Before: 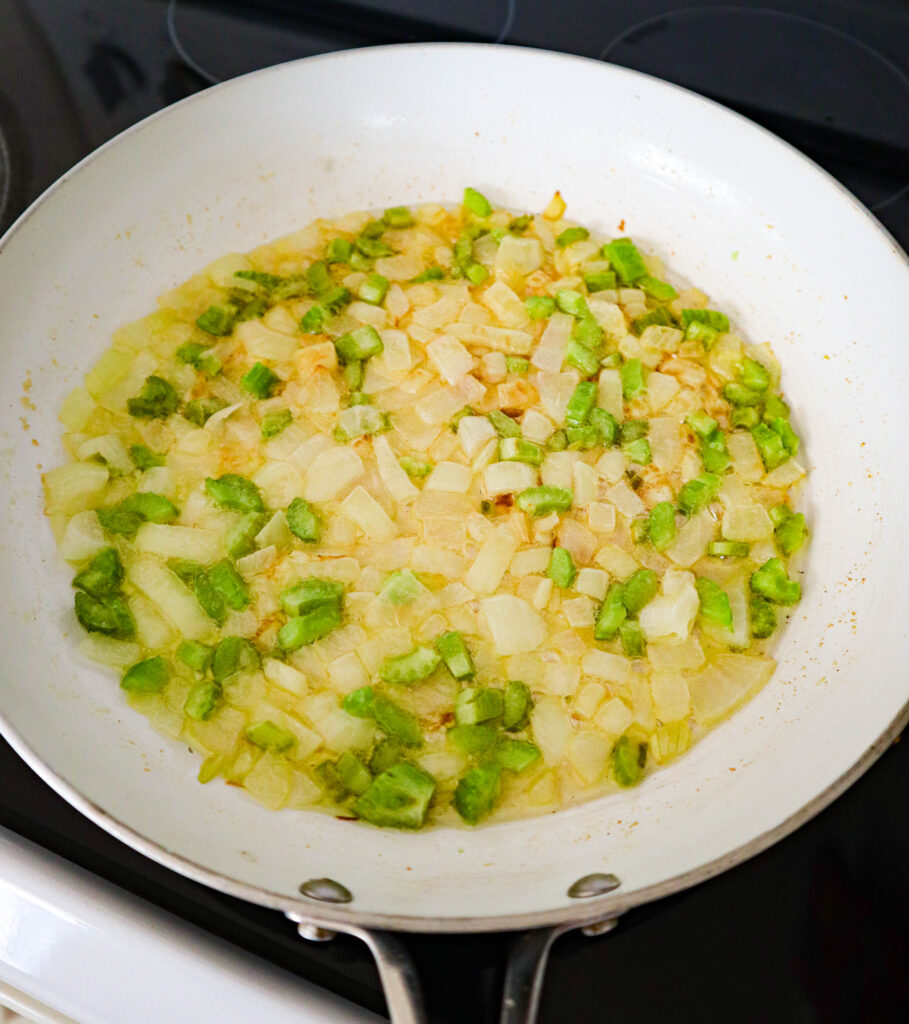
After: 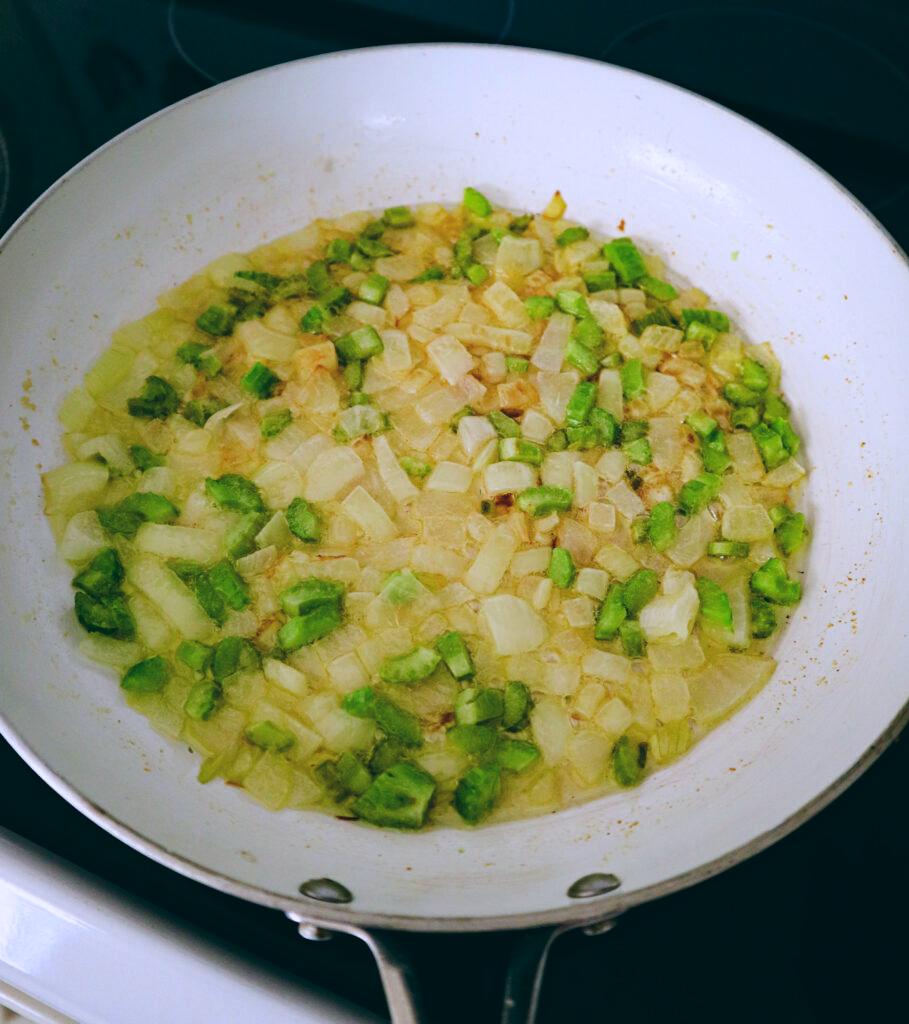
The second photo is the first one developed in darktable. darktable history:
white balance: red 0.925, blue 1.046
color balance: lift [1.016, 0.983, 1, 1.017], gamma [0.78, 1.018, 1.043, 0.957], gain [0.786, 1.063, 0.937, 1.017], input saturation 118.26%, contrast 13.43%, contrast fulcrum 21.62%, output saturation 82.76%
